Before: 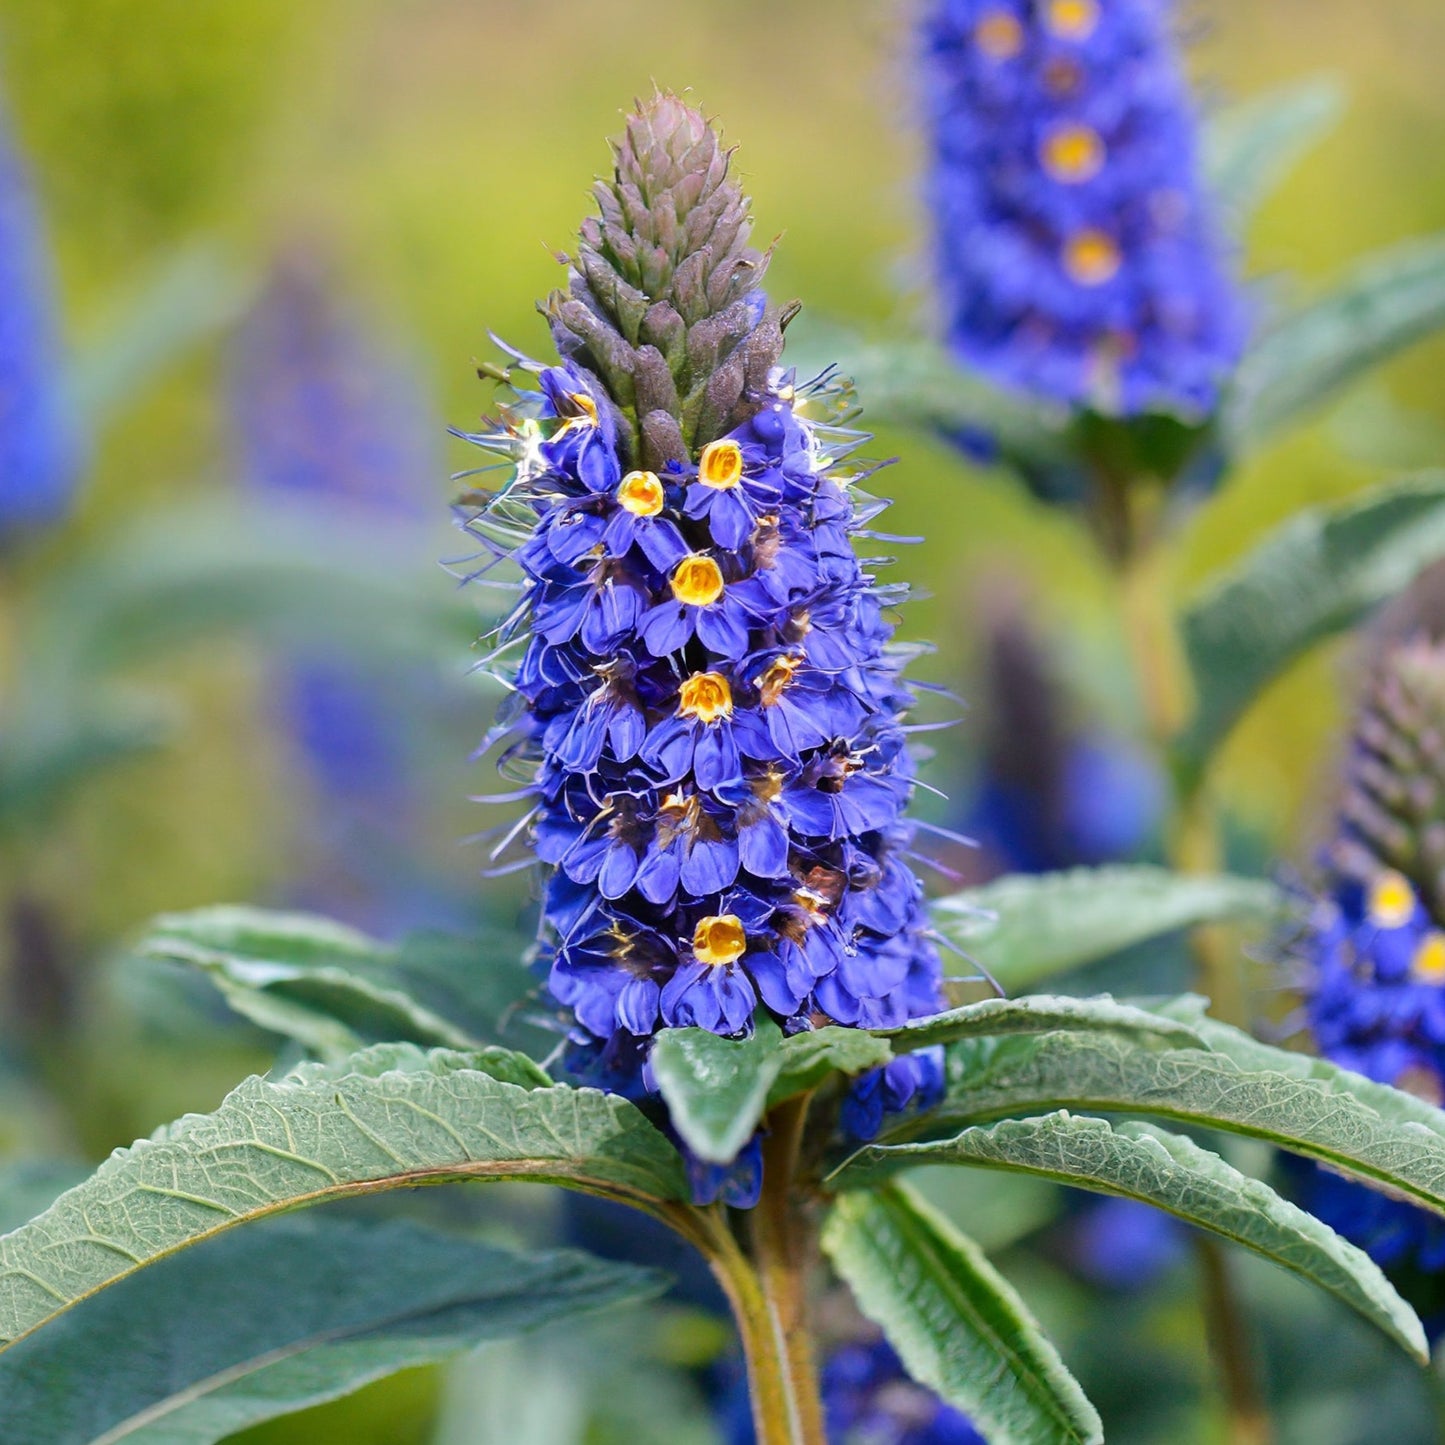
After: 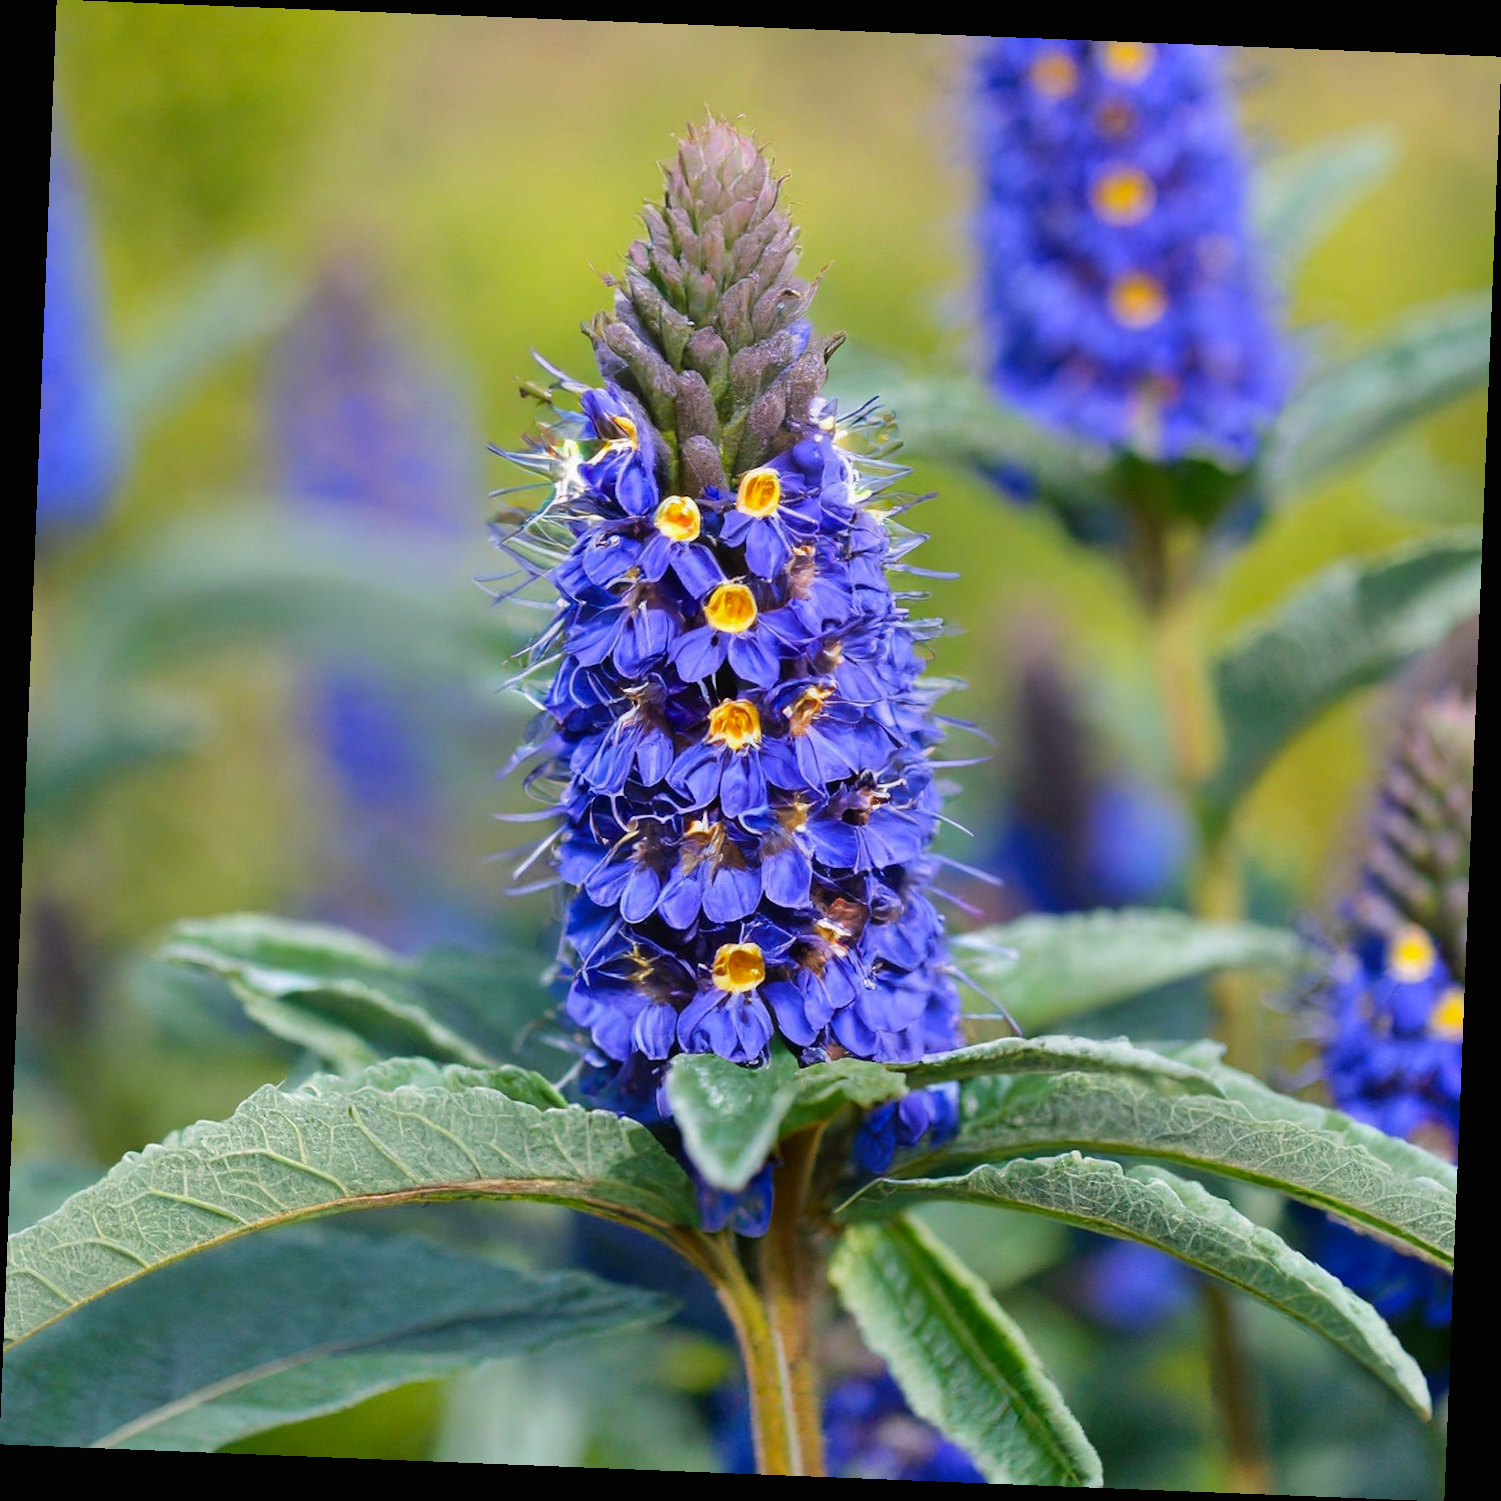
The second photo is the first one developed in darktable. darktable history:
contrast brightness saturation: contrast -0.02, brightness -0.01, saturation 0.03
rotate and perspective: rotation 2.27°, automatic cropping off
